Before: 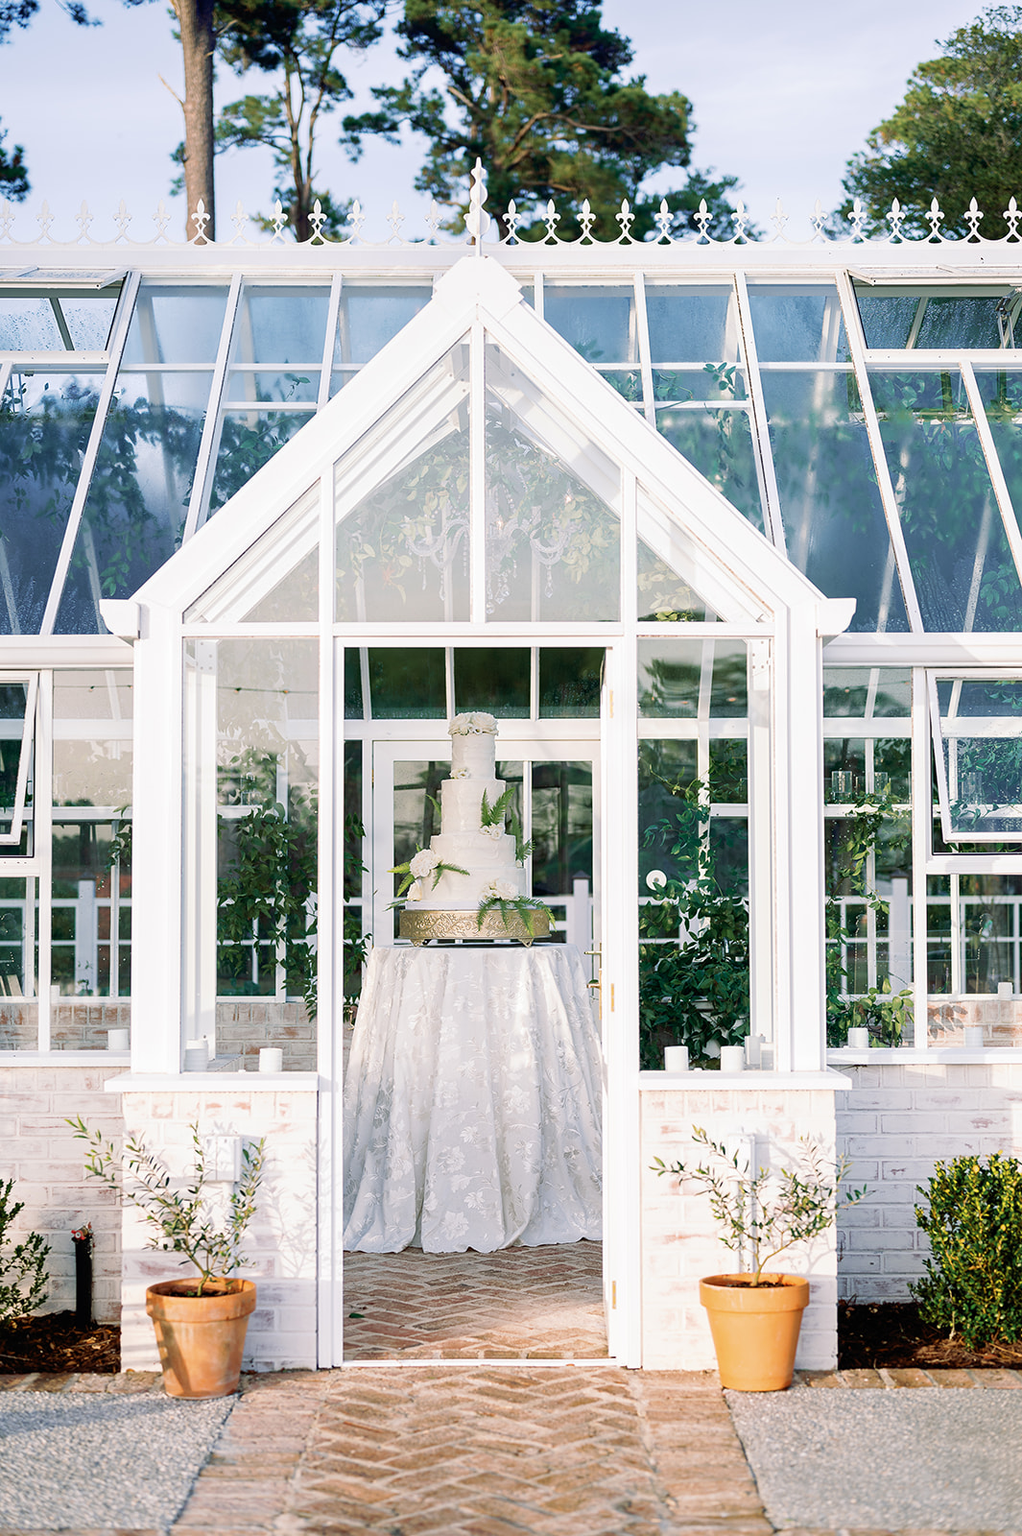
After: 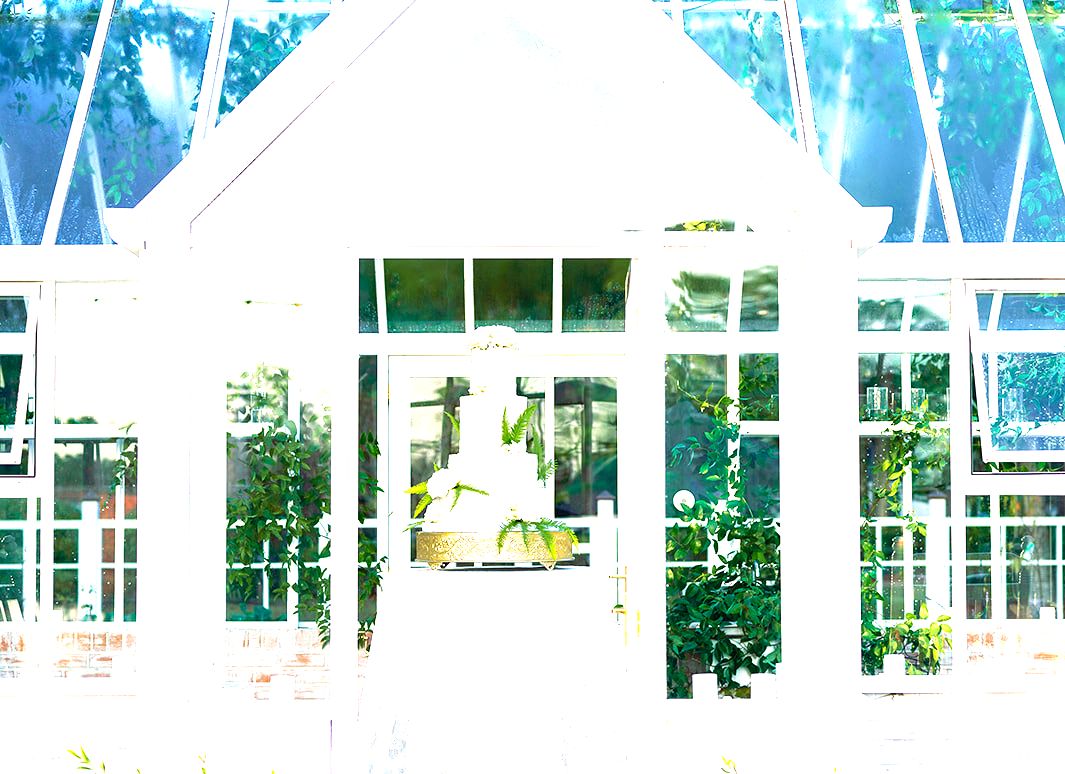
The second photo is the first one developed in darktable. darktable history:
exposure: exposure 1.5 EV, compensate highlight preservation false
crop and rotate: top 26.056%, bottom 25.543%
color balance rgb: linear chroma grading › global chroma 15%, perceptual saturation grading › global saturation 30%
